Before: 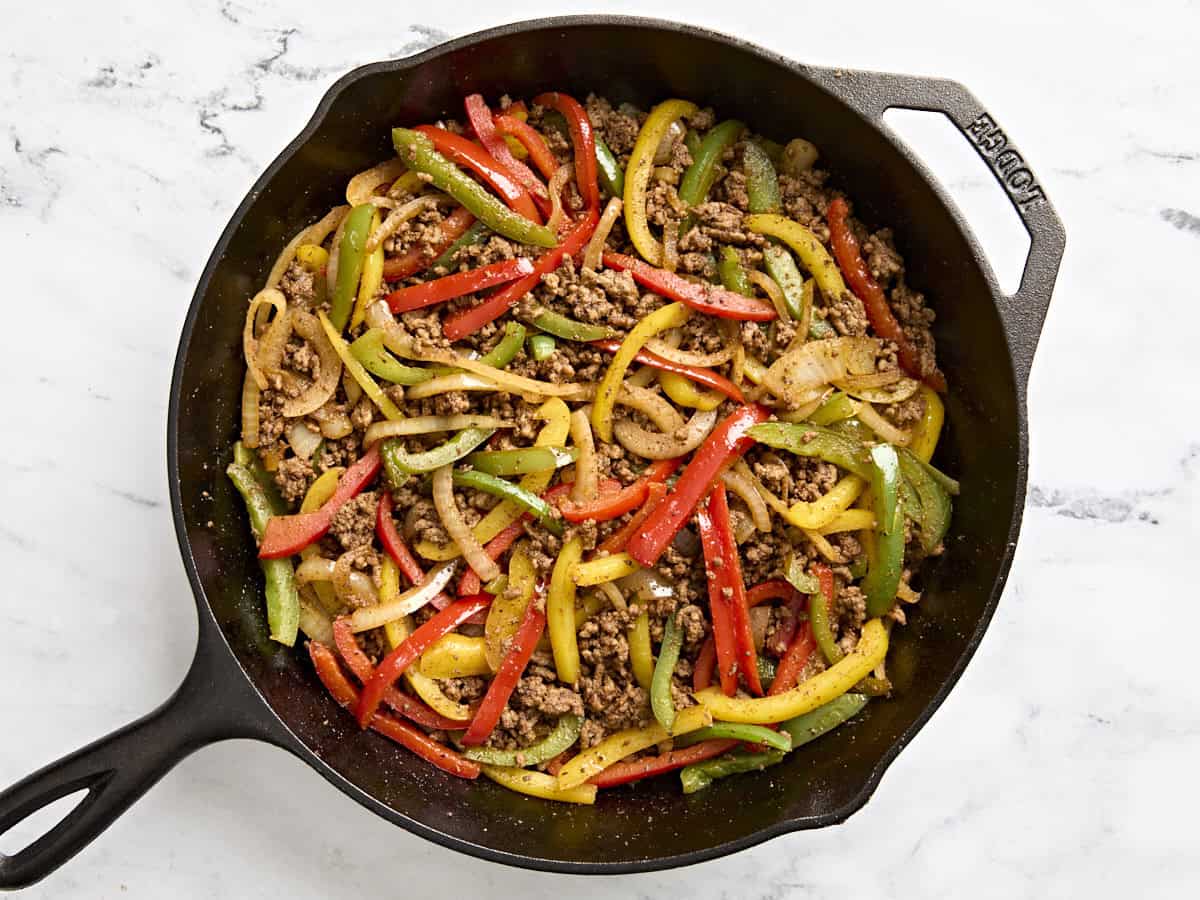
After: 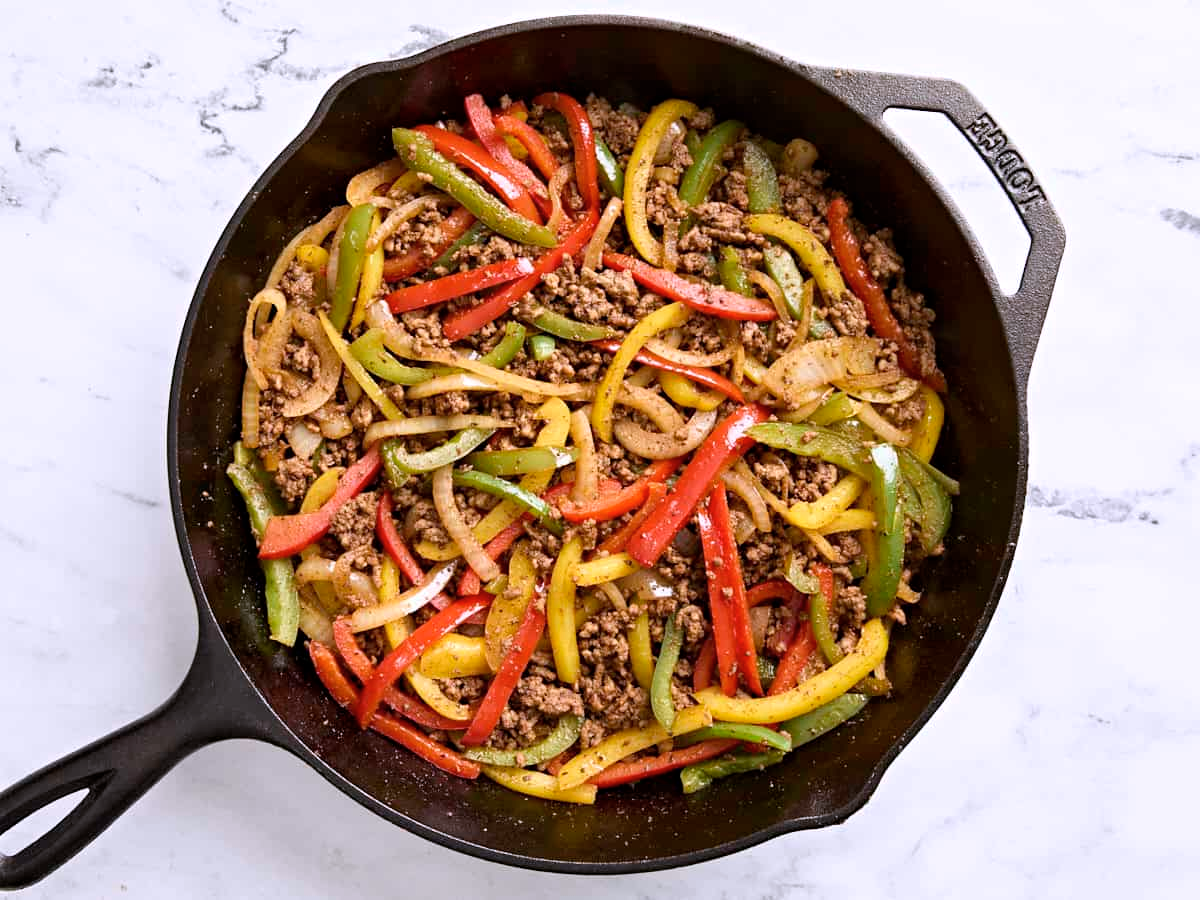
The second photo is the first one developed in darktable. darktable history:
white balance: red 1.004, blue 1.096
contrast brightness saturation: saturation -0.05
